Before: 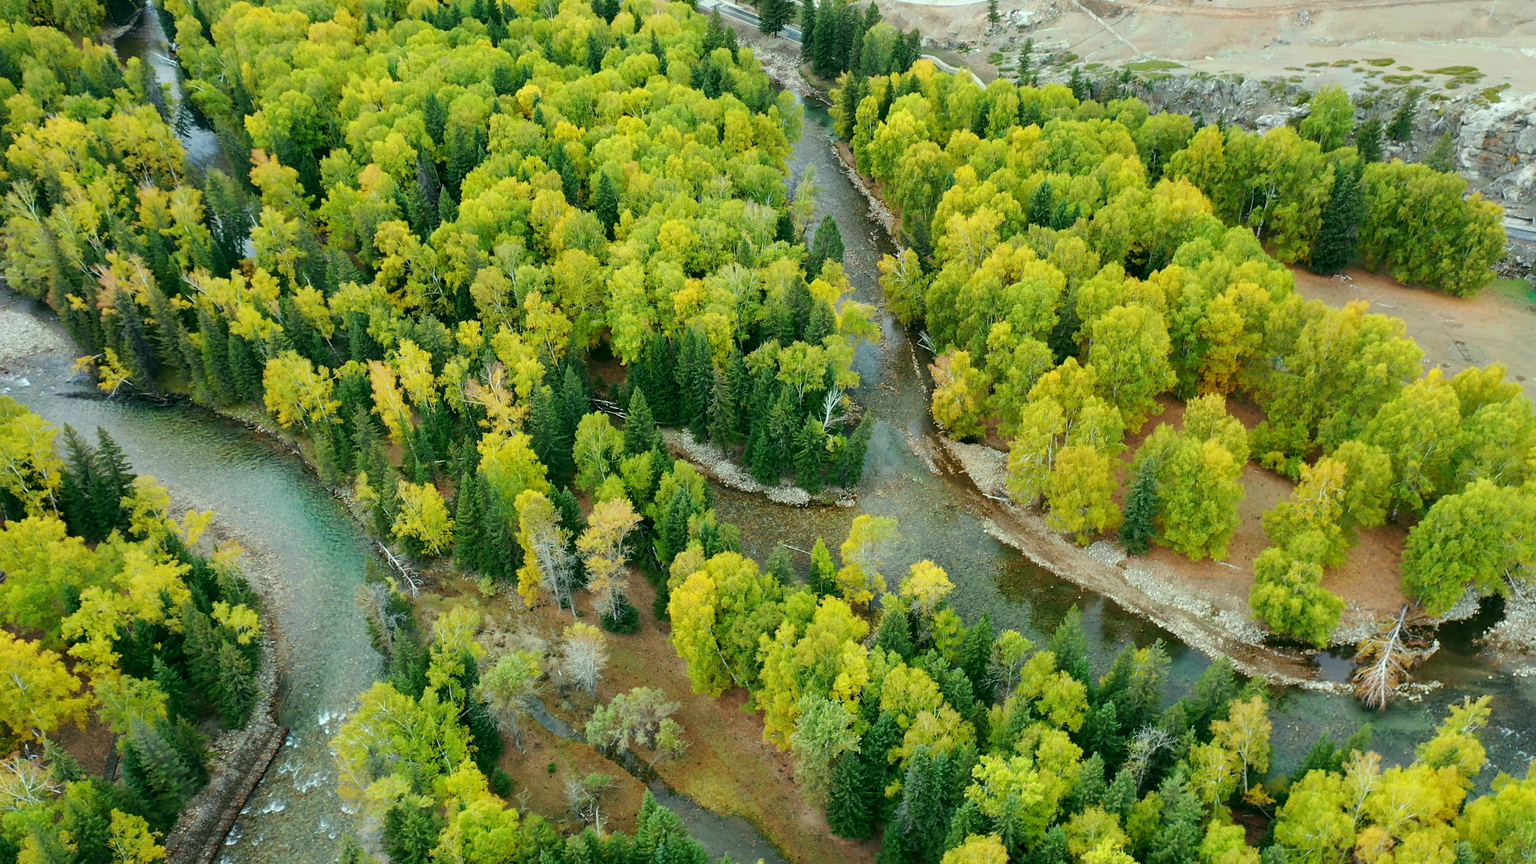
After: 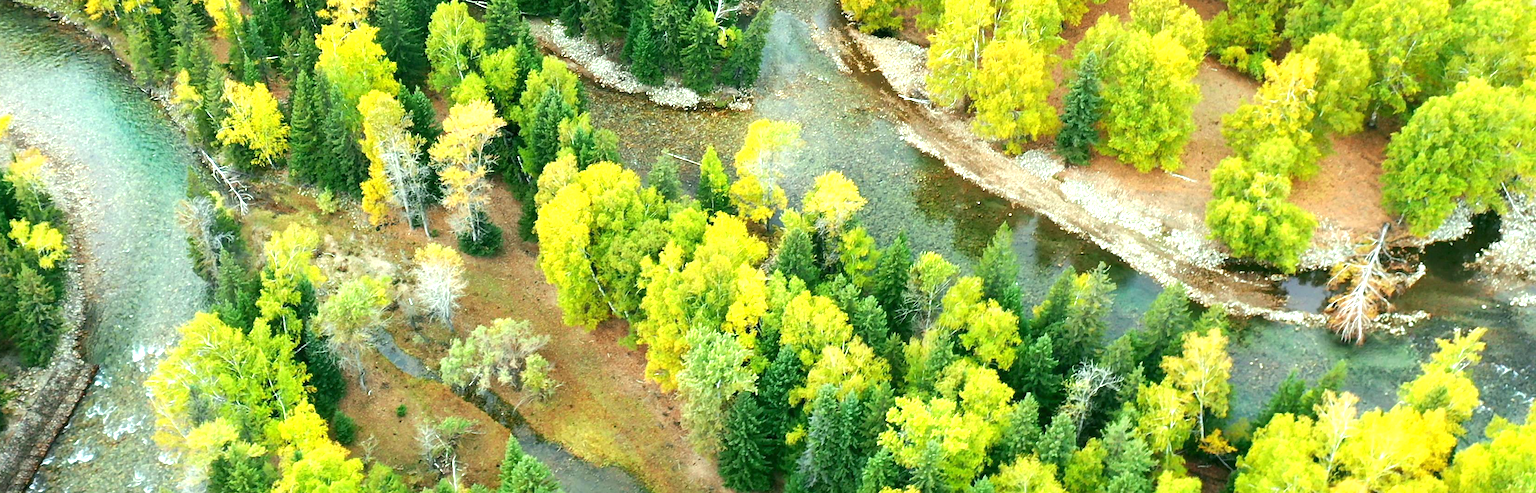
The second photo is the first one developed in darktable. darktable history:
exposure: black level correction 0, exposure 1.181 EV, compensate highlight preservation false
crop and rotate: left 13.292%, top 47.653%, bottom 2.829%
tone equalizer: edges refinement/feathering 500, mask exposure compensation -1.57 EV, preserve details no
